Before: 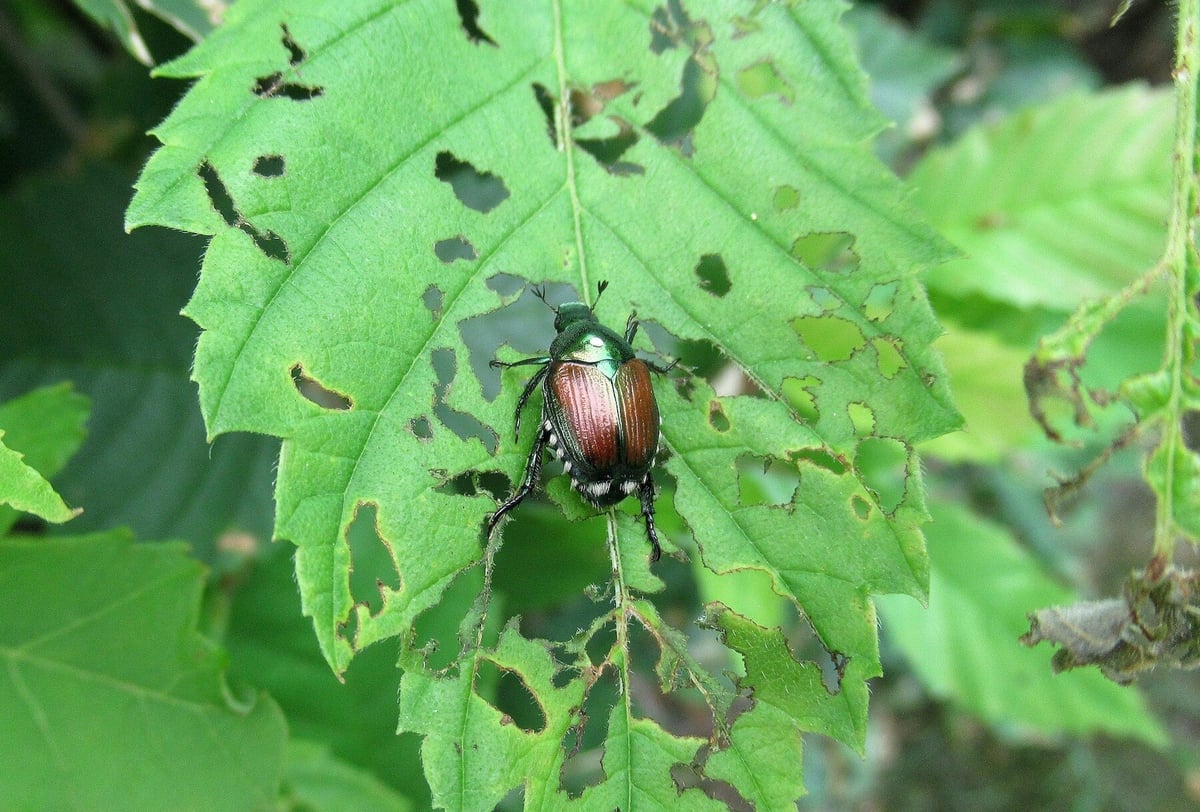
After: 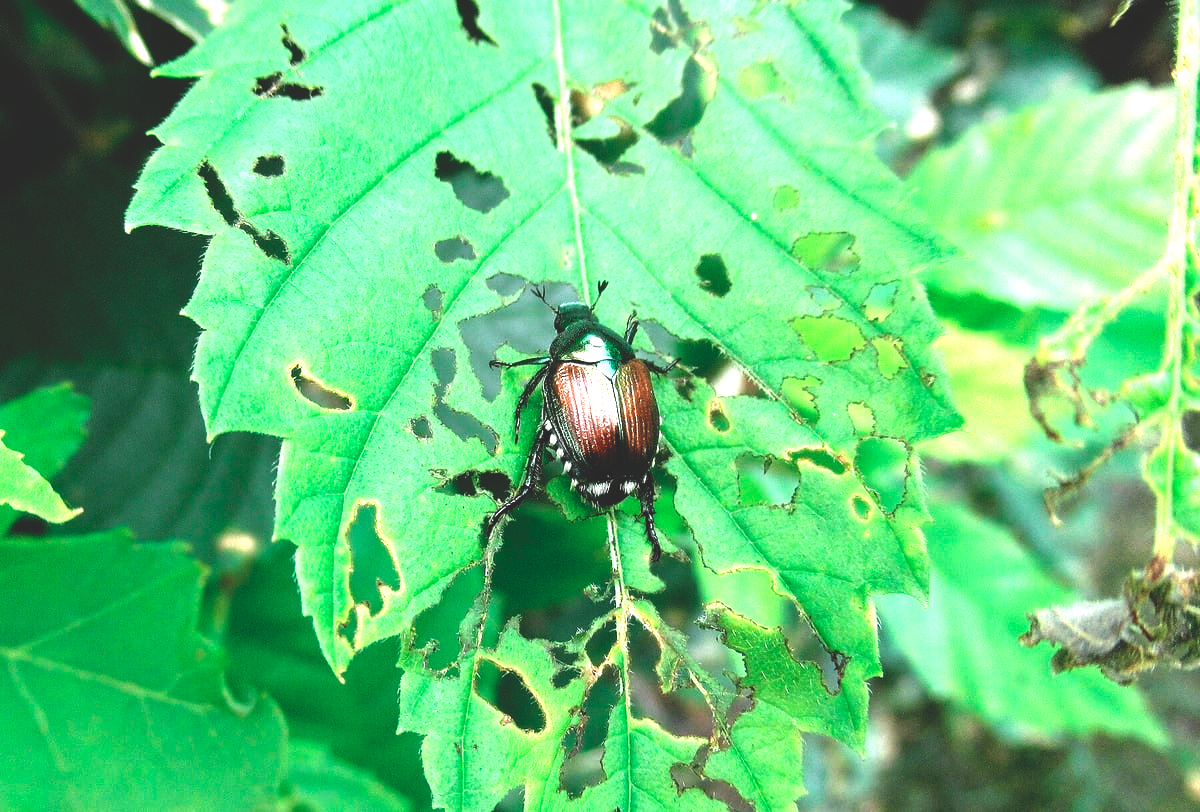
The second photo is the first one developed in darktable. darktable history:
exposure: exposure 0.992 EV, compensate highlight preservation false
color zones: curves: ch0 [(0.018, 0.548) (0.224, 0.64) (0.425, 0.447) (0.675, 0.575) (0.732, 0.579)]; ch1 [(0.066, 0.487) (0.25, 0.5) (0.404, 0.43) (0.75, 0.421) (0.956, 0.421)]; ch2 [(0.044, 0.561) (0.215, 0.465) (0.399, 0.544) (0.465, 0.548) (0.614, 0.447) (0.724, 0.43) (0.882, 0.623) (0.956, 0.632)]
base curve: curves: ch0 [(0, 0.02) (0.083, 0.036) (1, 1)], preserve colors none
